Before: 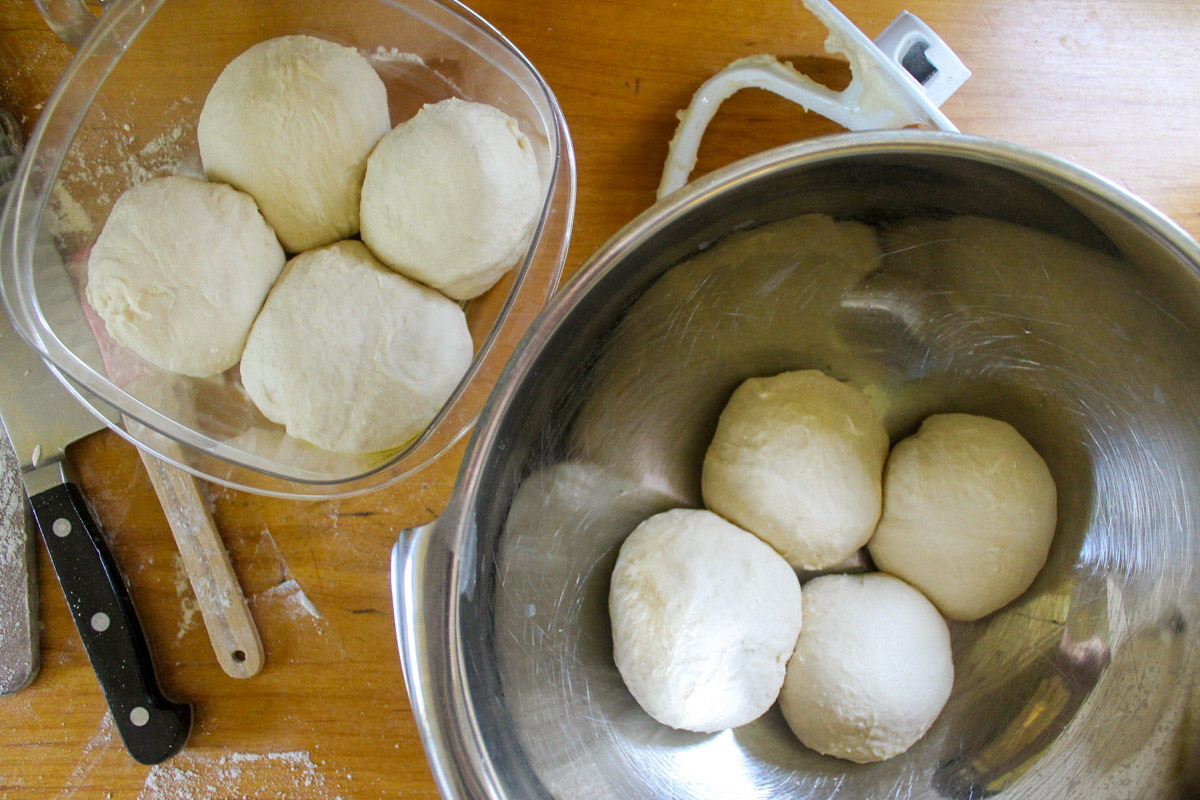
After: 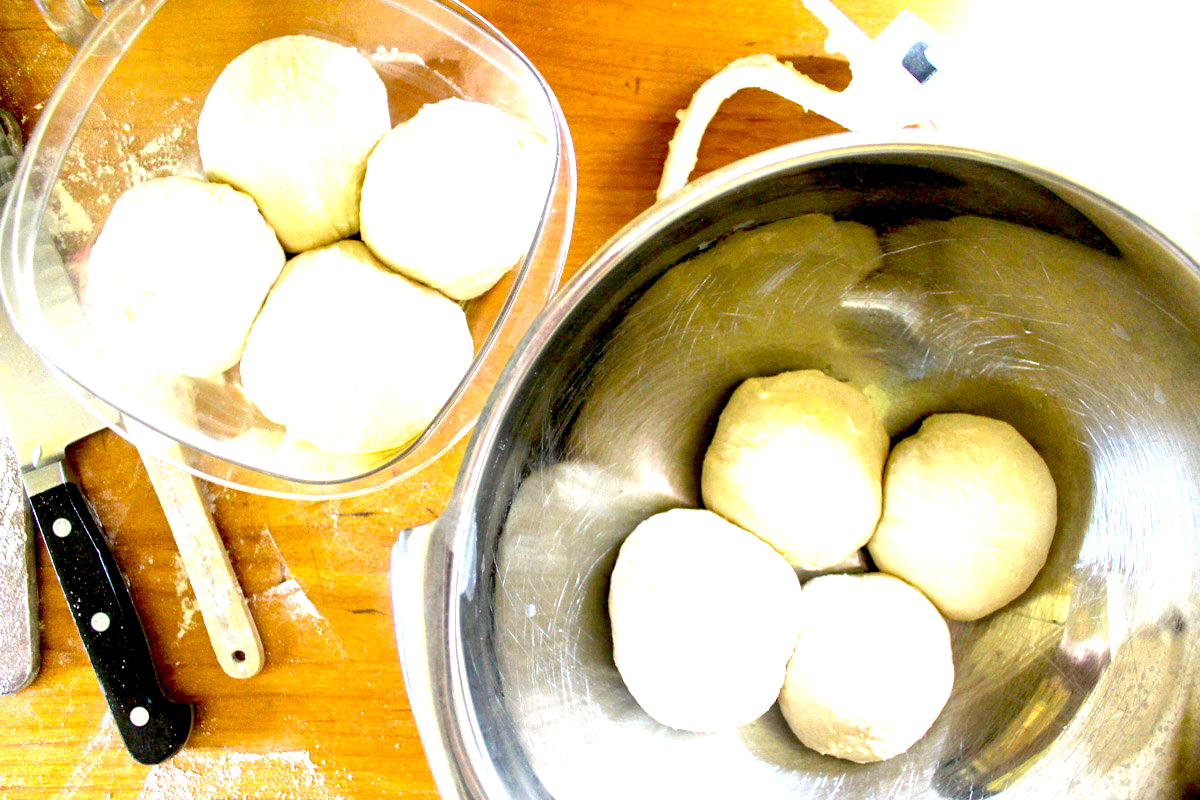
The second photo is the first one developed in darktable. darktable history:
exposure: black level correction 0.014, exposure 1.773 EV, compensate highlight preservation false
